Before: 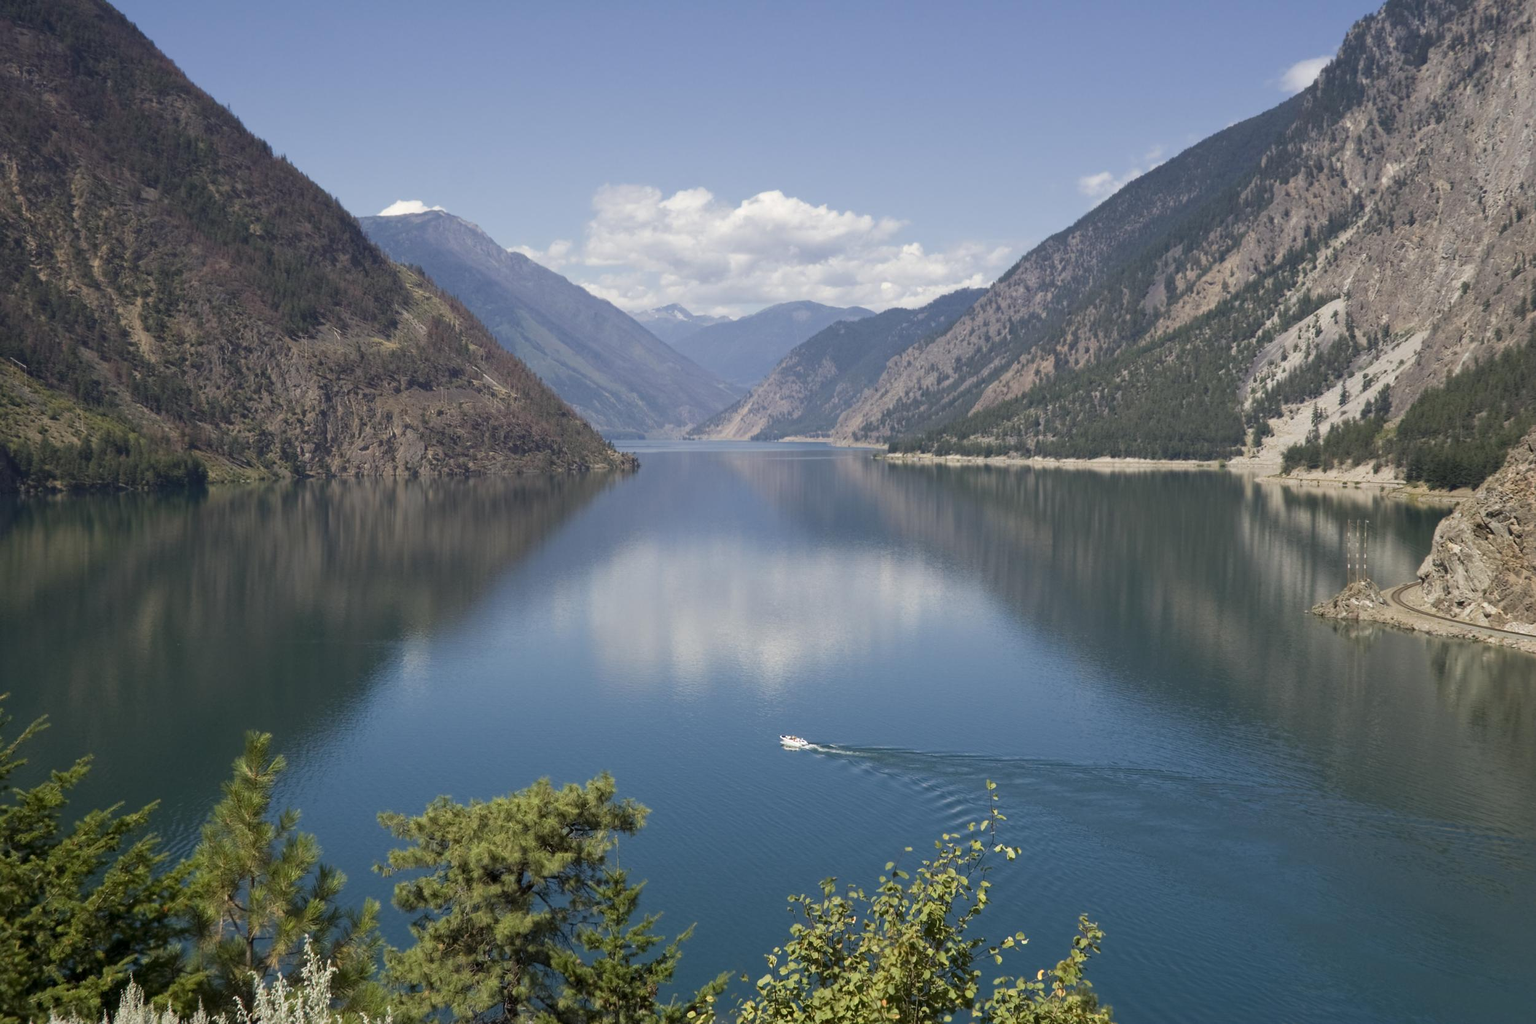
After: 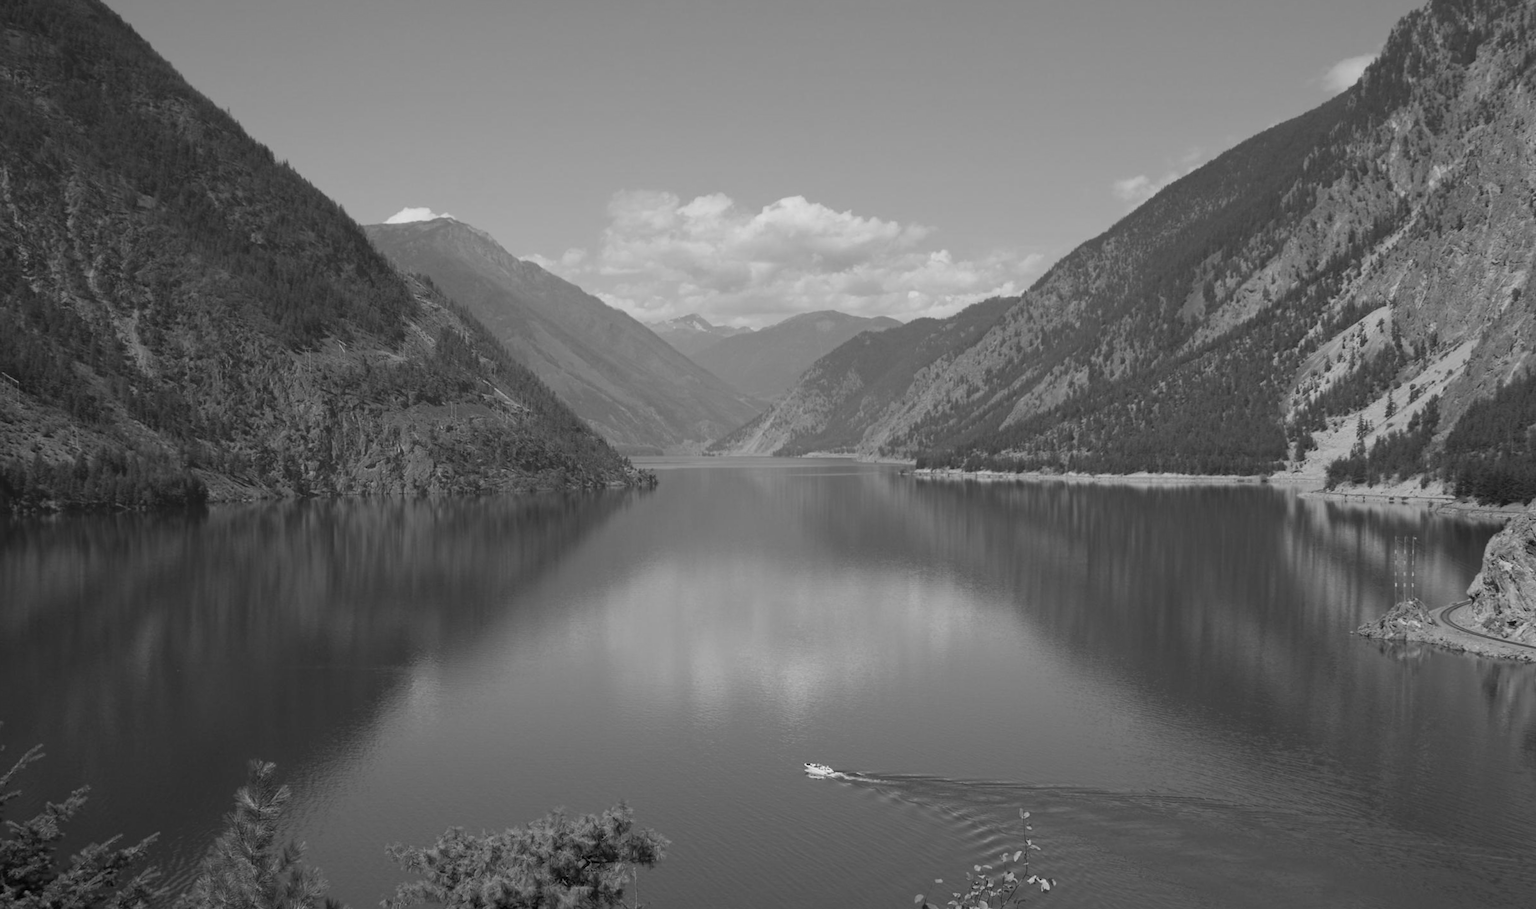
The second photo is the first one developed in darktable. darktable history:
crop and rotate: angle 0.2°, left 0.275%, right 3.127%, bottom 14.18%
exposure: exposure -0.293 EV, compensate highlight preservation false
color calibration: output gray [0.267, 0.423, 0.267, 0], illuminant same as pipeline (D50), adaptation none (bypass)
